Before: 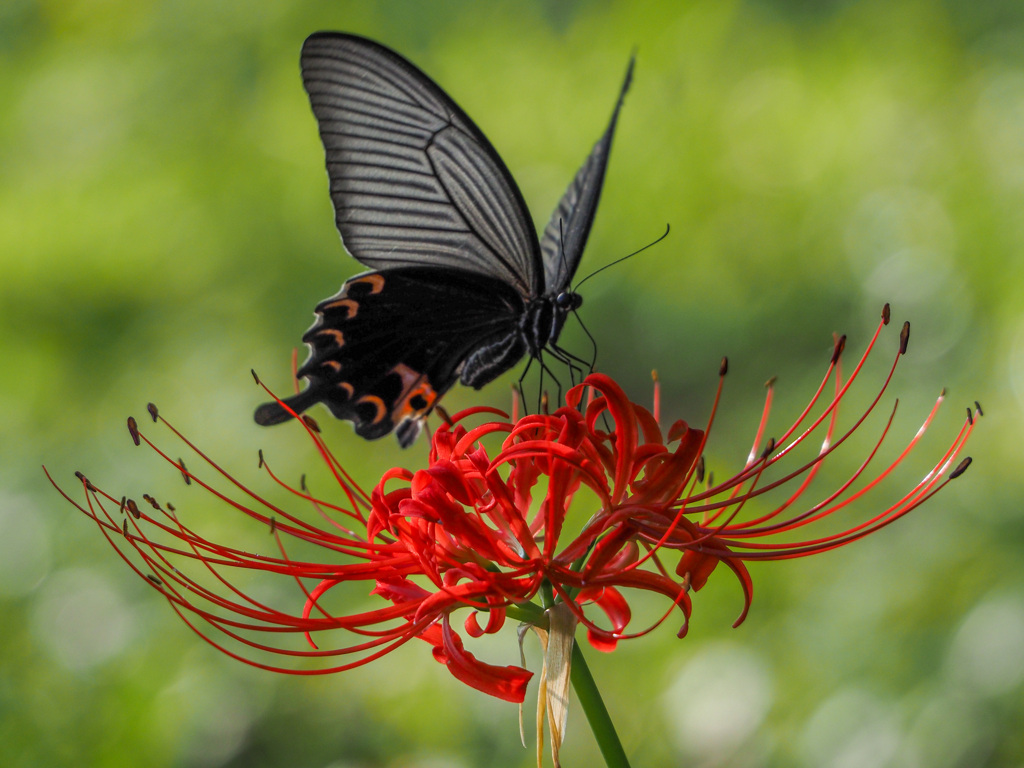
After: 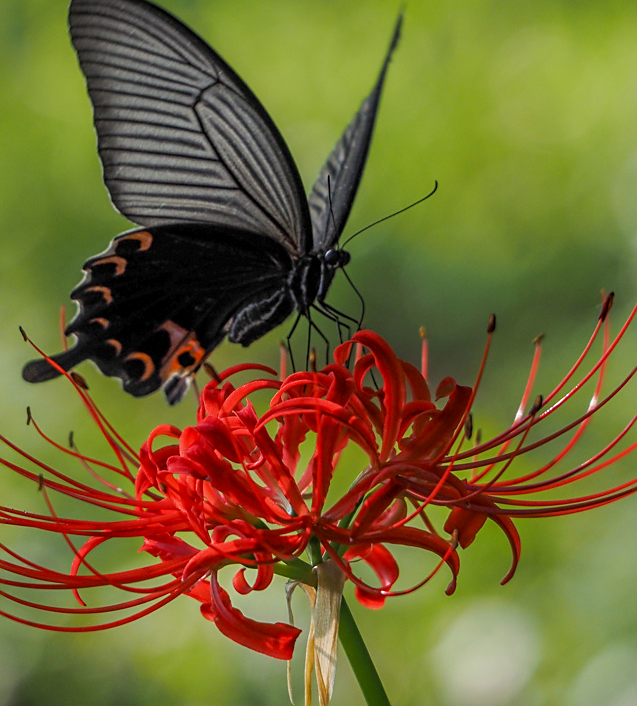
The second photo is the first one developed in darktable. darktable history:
crop and rotate: left 22.747%, top 5.637%, right 15.025%, bottom 2.365%
exposure: black level correction 0.001, exposure -0.123 EV, compensate exposure bias true, compensate highlight preservation false
sharpen: radius 1.914, amount 0.393, threshold 1.337
